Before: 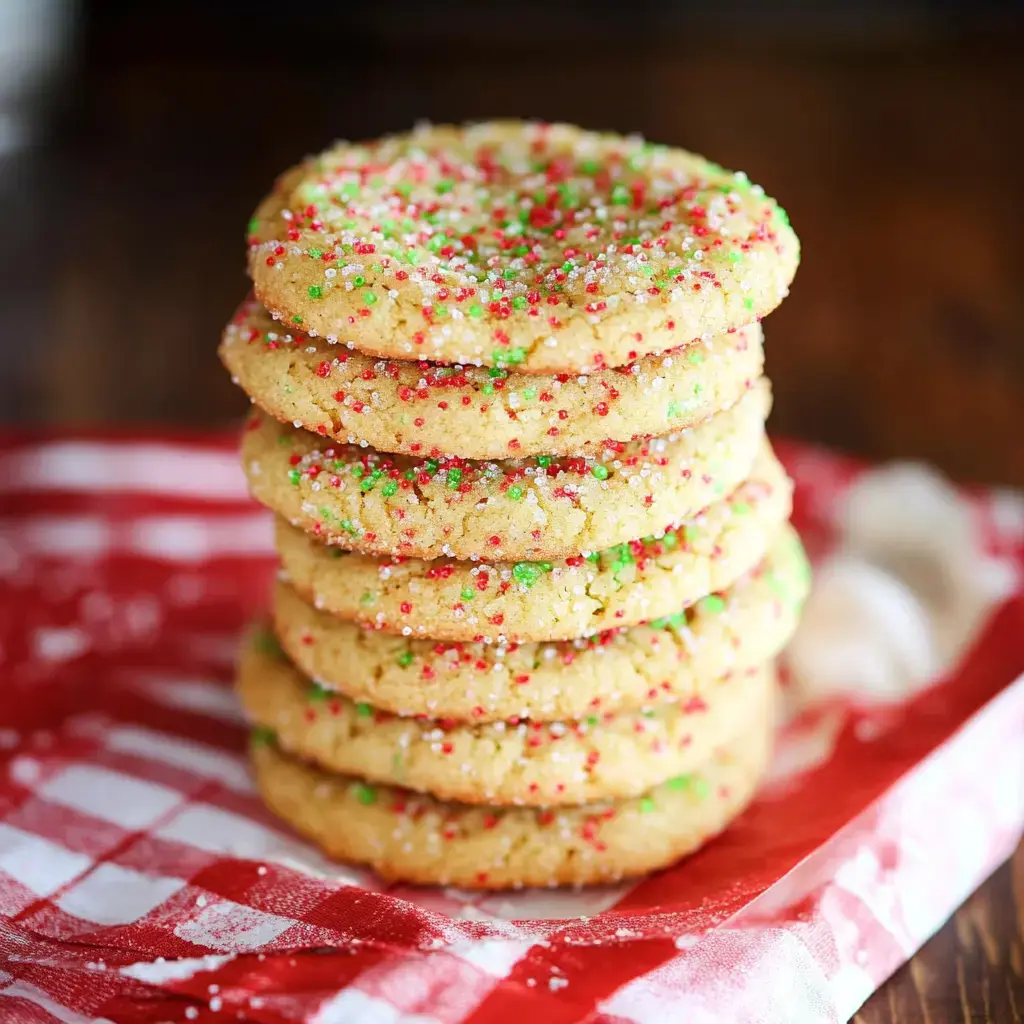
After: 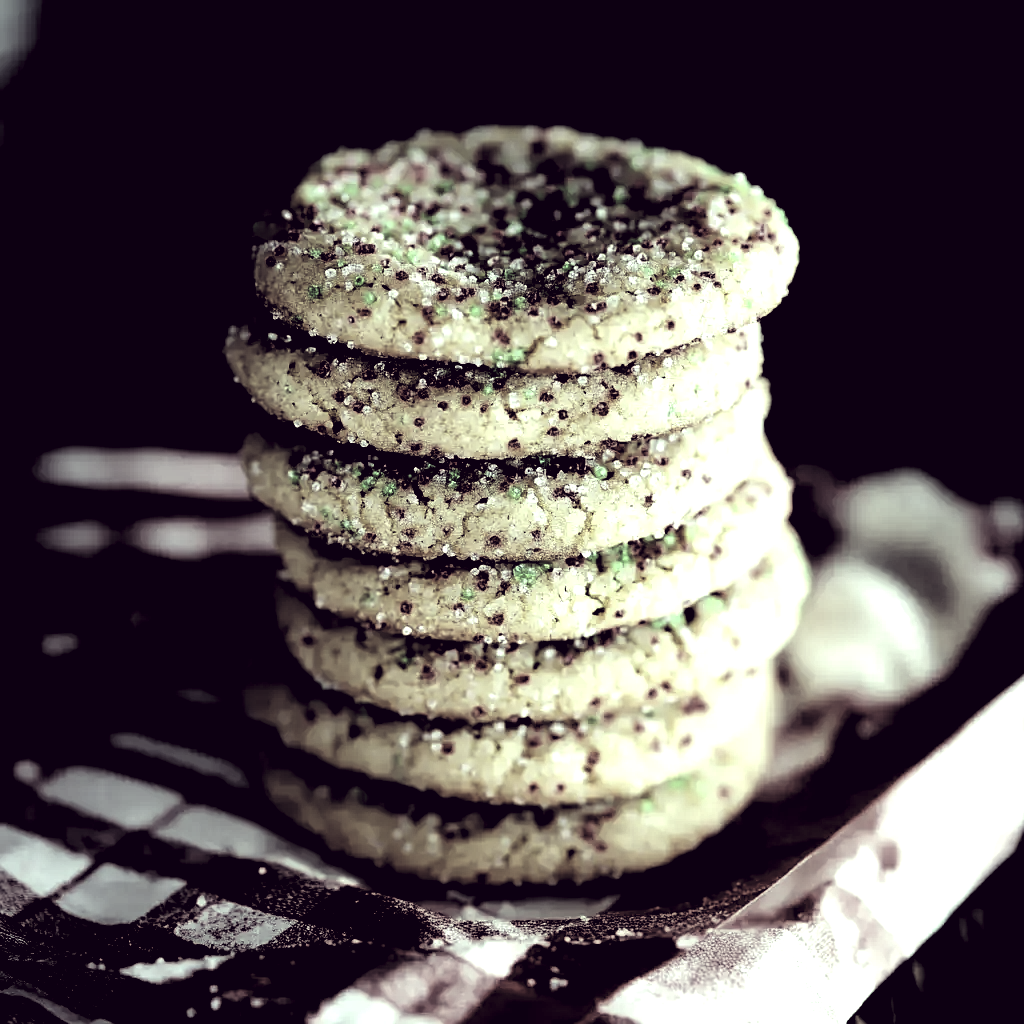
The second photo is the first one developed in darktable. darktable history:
color correction: highlights a* -20.82, highlights b* 20.3, shadows a* 19.58, shadows b* -20.2, saturation 0.388
levels: black 0.026%, white 99.96%, levels [0.514, 0.759, 1]
tone equalizer: -8 EV -0.454 EV, -7 EV -0.399 EV, -6 EV -0.336 EV, -5 EV -0.185 EV, -3 EV 0.194 EV, -2 EV 0.358 EV, -1 EV 0.379 EV, +0 EV 0.446 EV, edges refinement/feathering 500, mask exposure compensation -1.57 EV, preserve details guided filter
